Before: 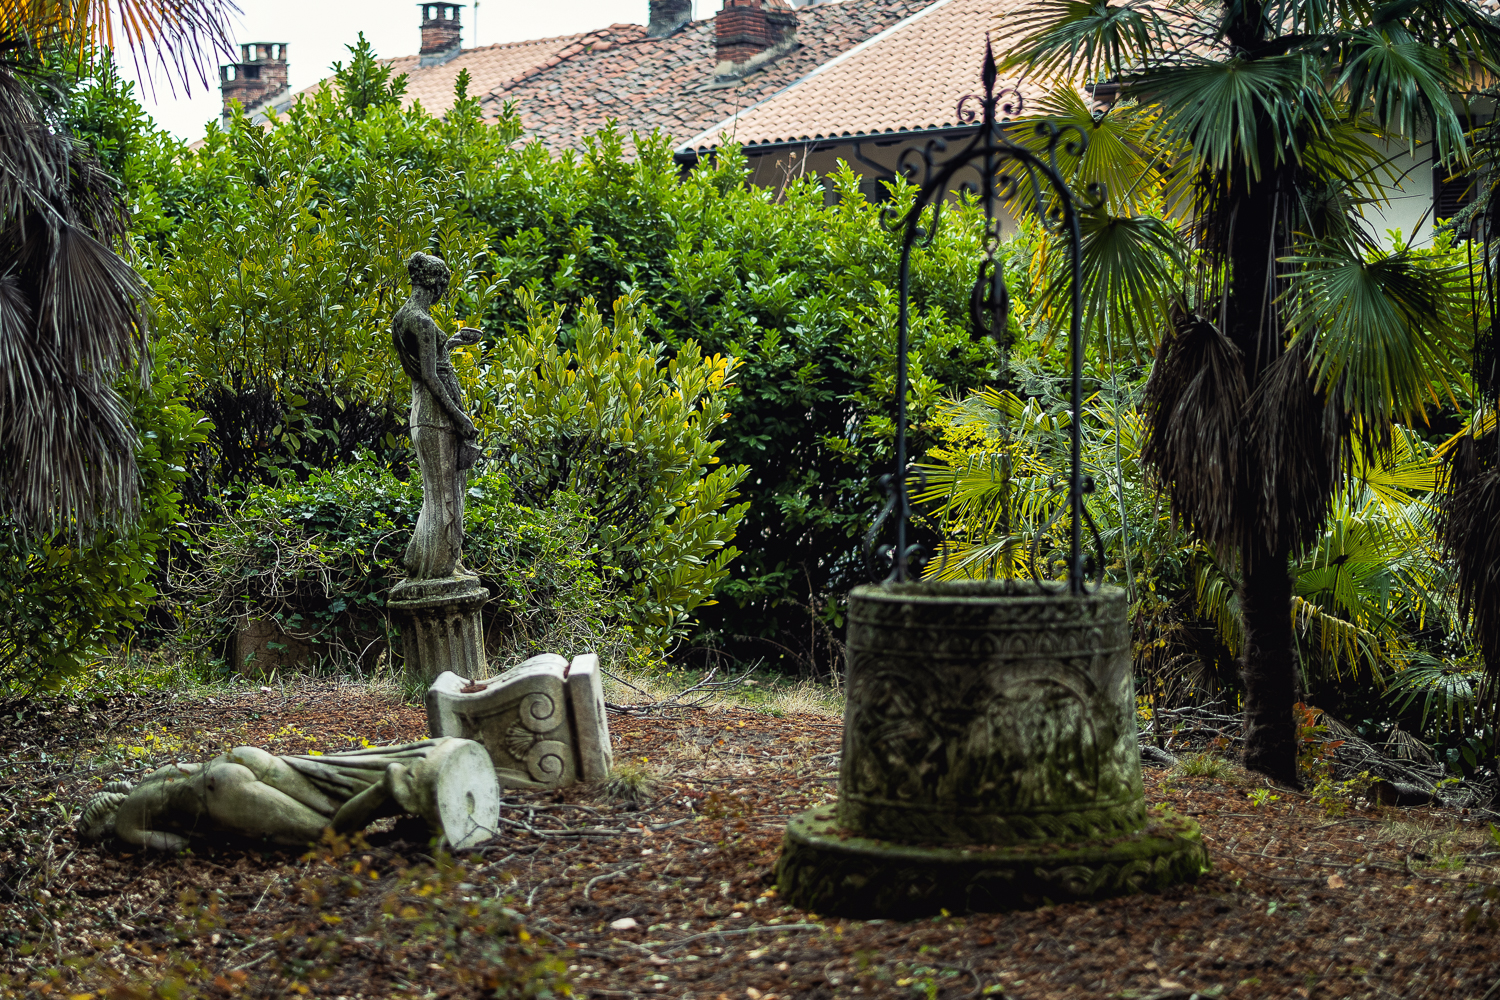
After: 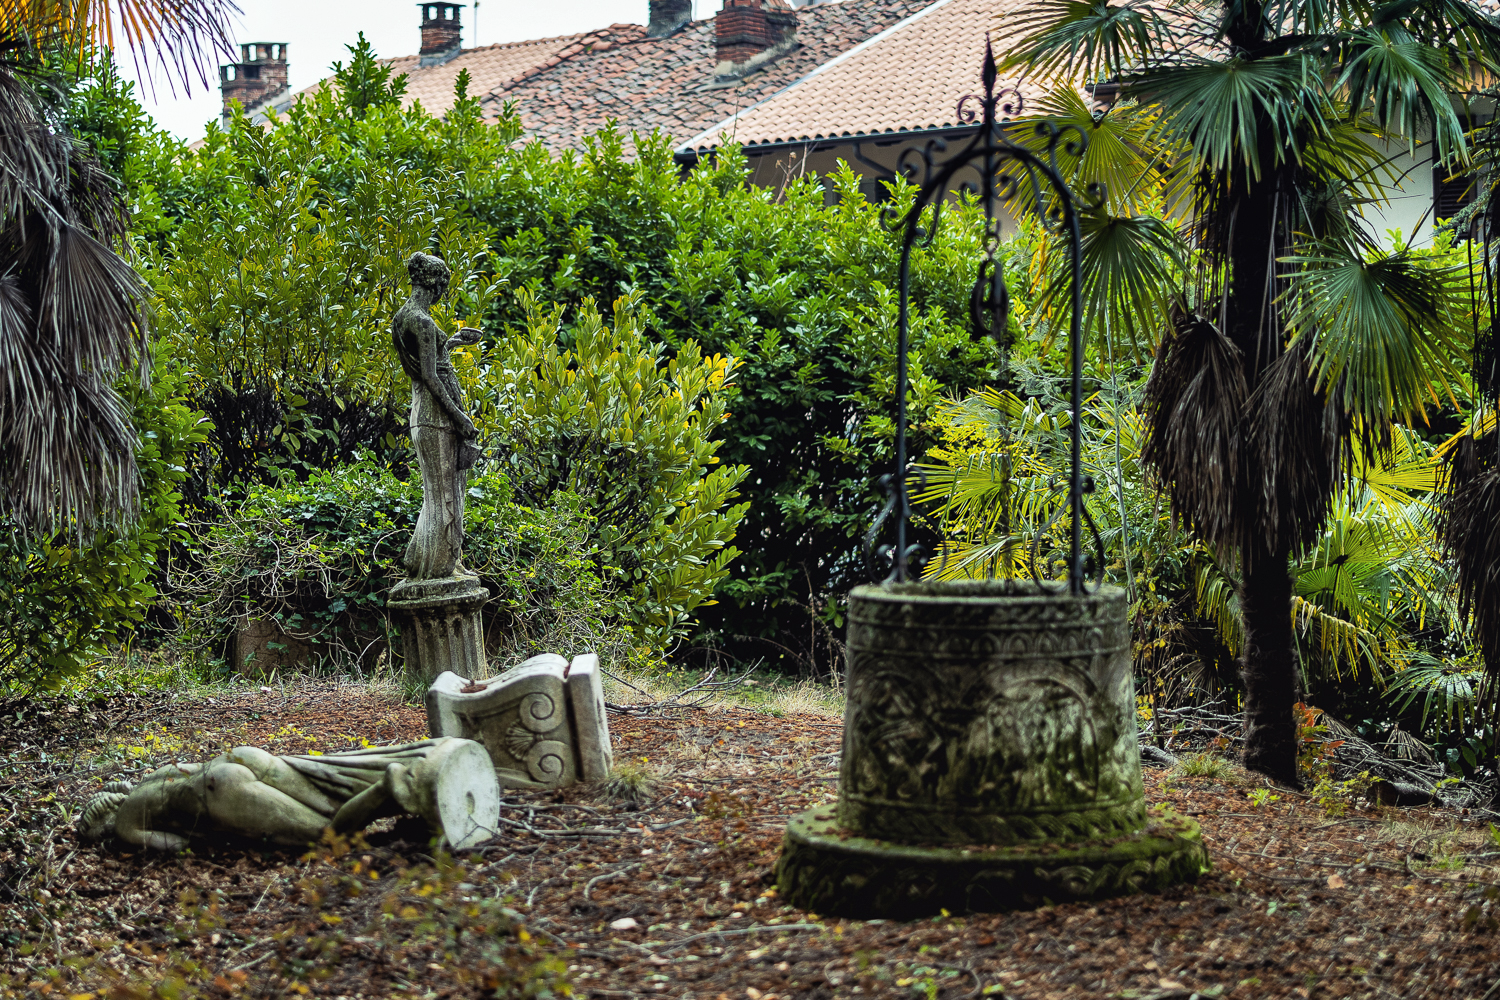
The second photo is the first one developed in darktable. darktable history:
white balance: red 0.988, blue 1.017
shadows and highlights: soften with gaussian
